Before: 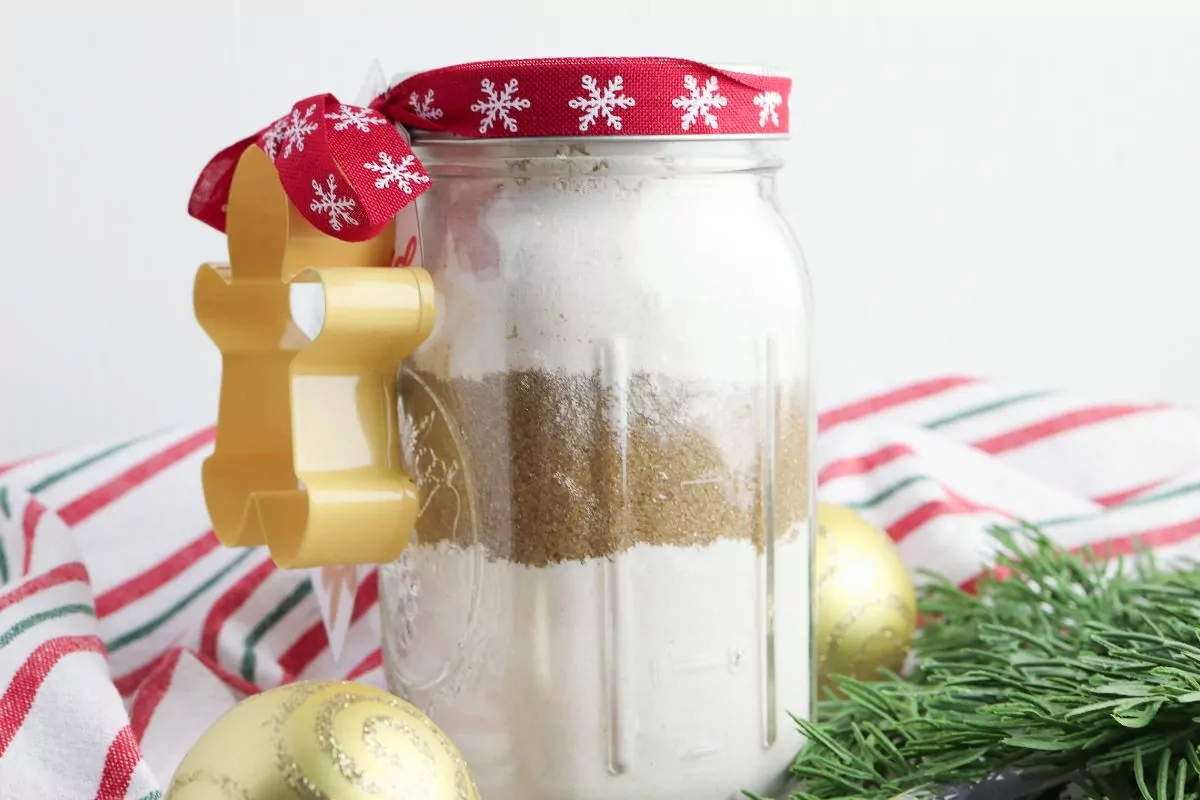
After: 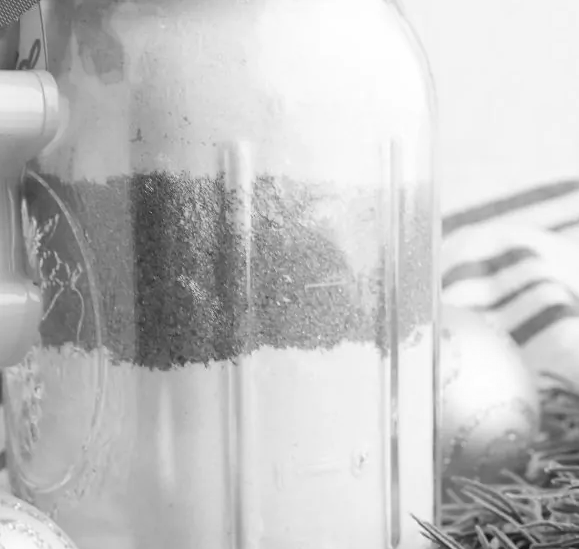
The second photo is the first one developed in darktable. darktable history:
monochrome: on, module defaults
crop: left 31.379%, top 24.658%, right 20.326%, bottom 6.628%
